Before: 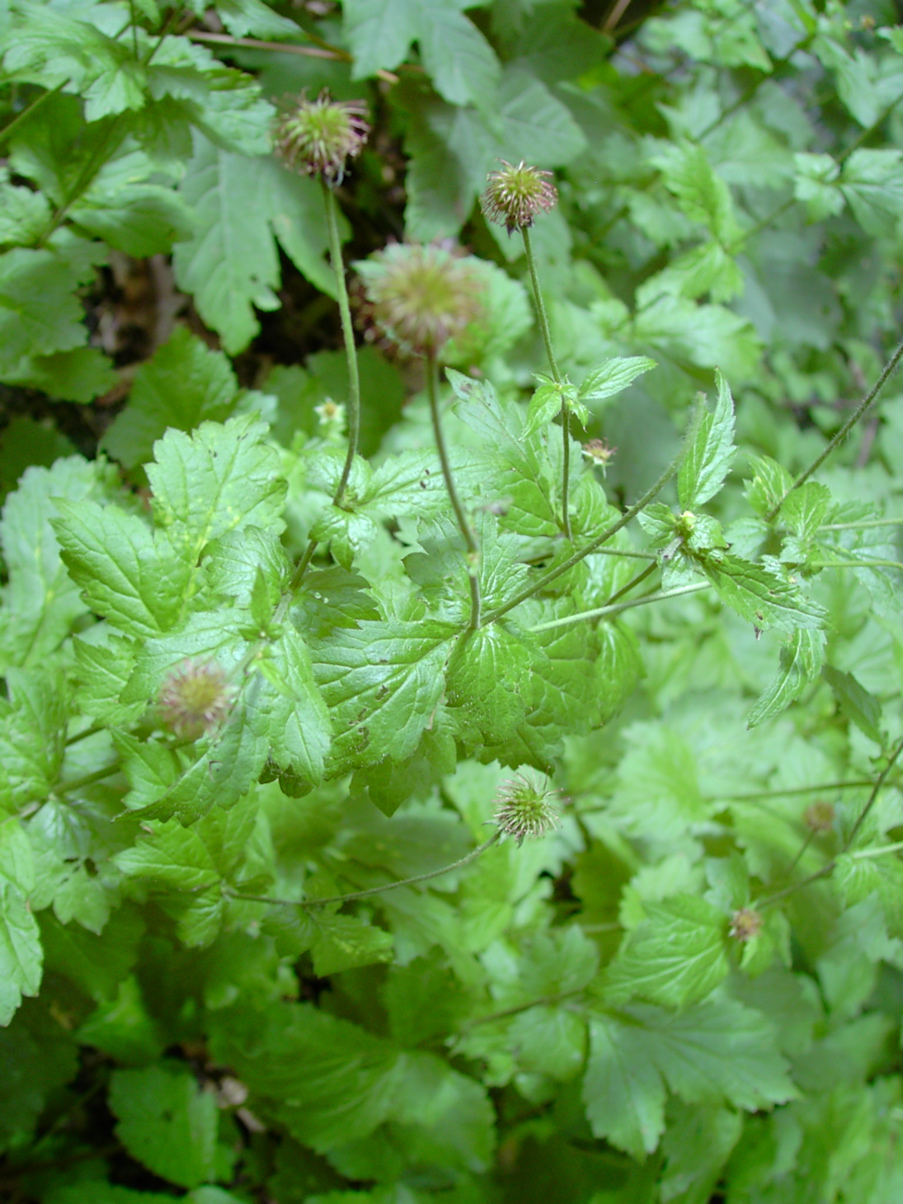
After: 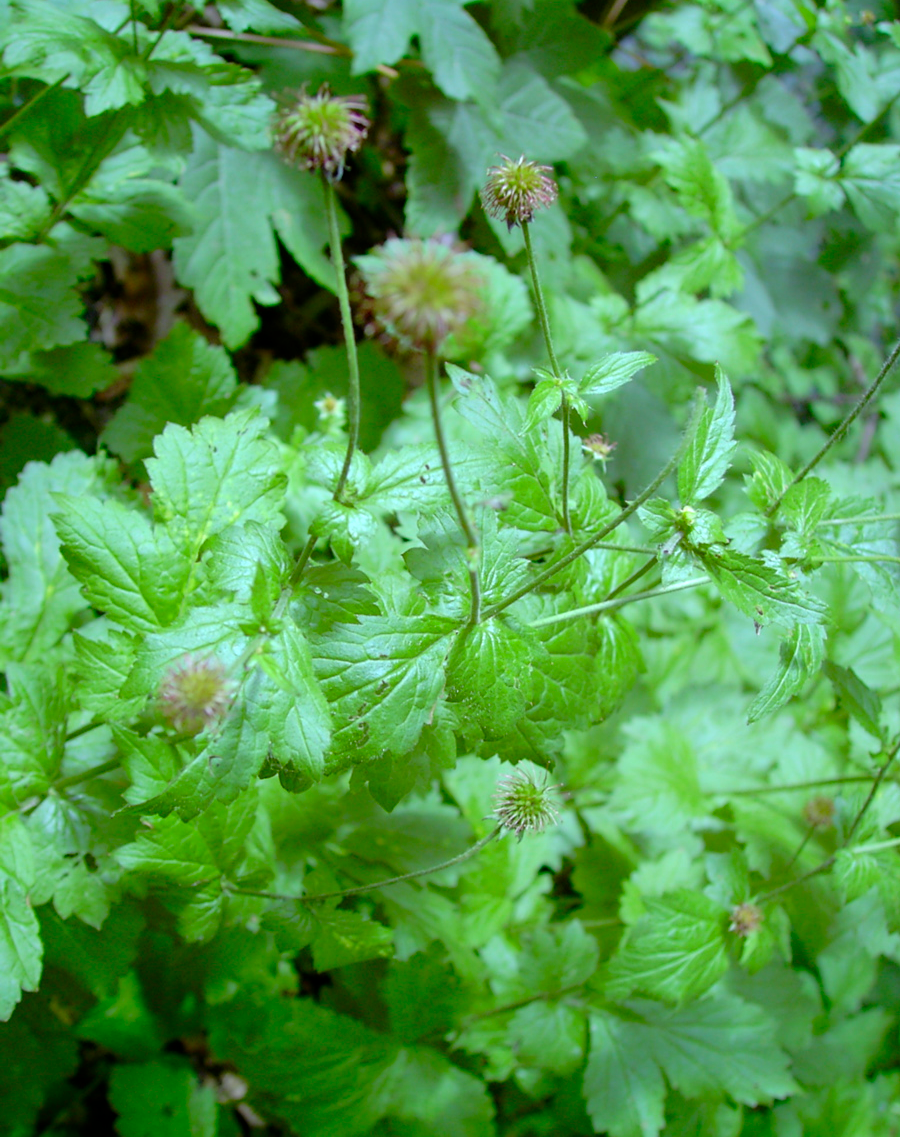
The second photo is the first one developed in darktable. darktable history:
white balance: red 0.954, blue 1.079
contrast brightness saturation: contrast 0.08, saturation 0.2
crop: top 0.448%, right 0.264%, bottom 5.045%
